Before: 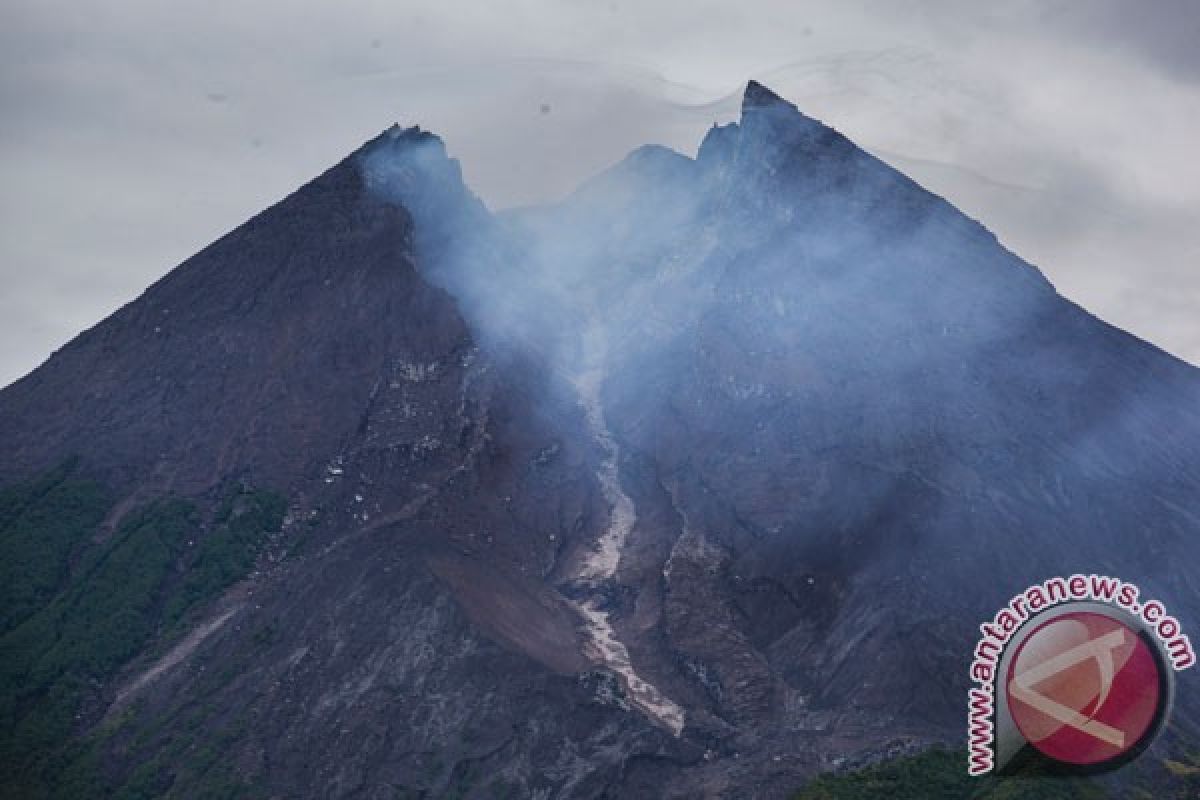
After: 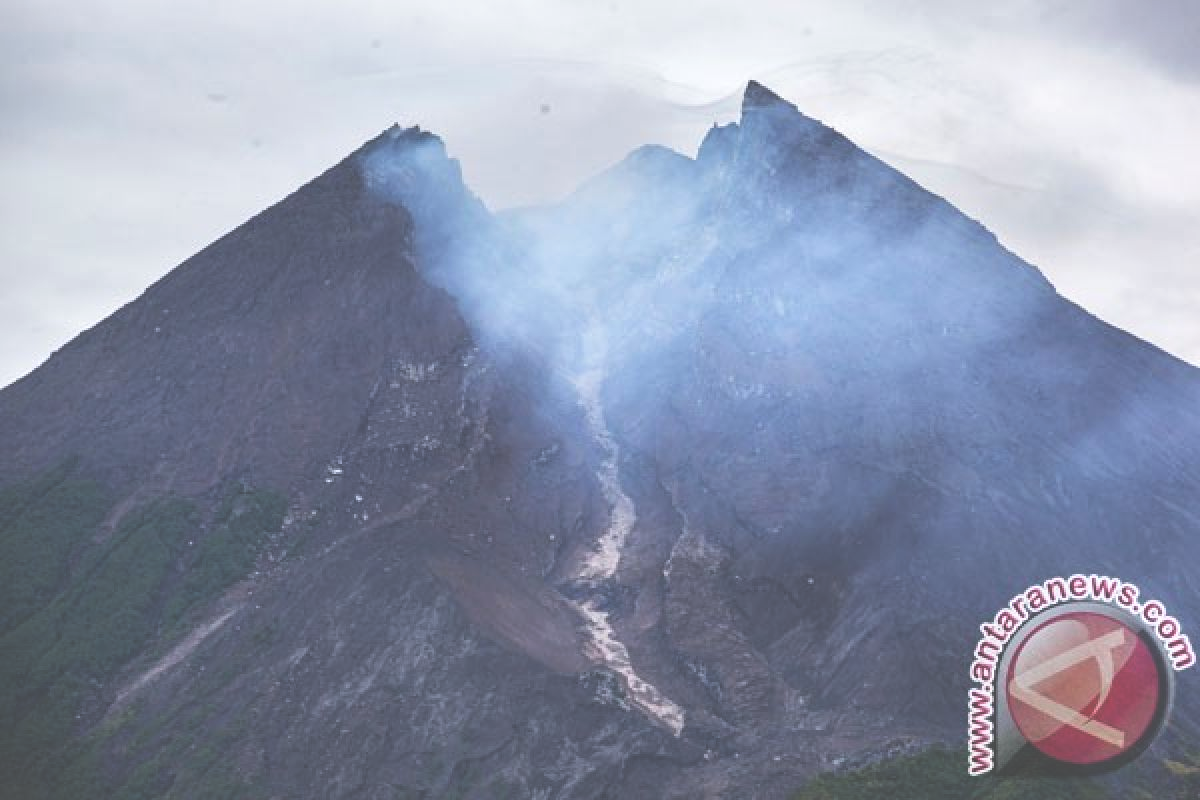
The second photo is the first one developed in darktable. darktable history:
levels: levels [0, 0.476, 0.951]
base curve: curves: ch0 [(0, 0) (0.688, 0.865) (1, 1)], preserve colors none
exposure: black level correction -0.041, exposure 0.064 EV, compensate highlight preservation false
